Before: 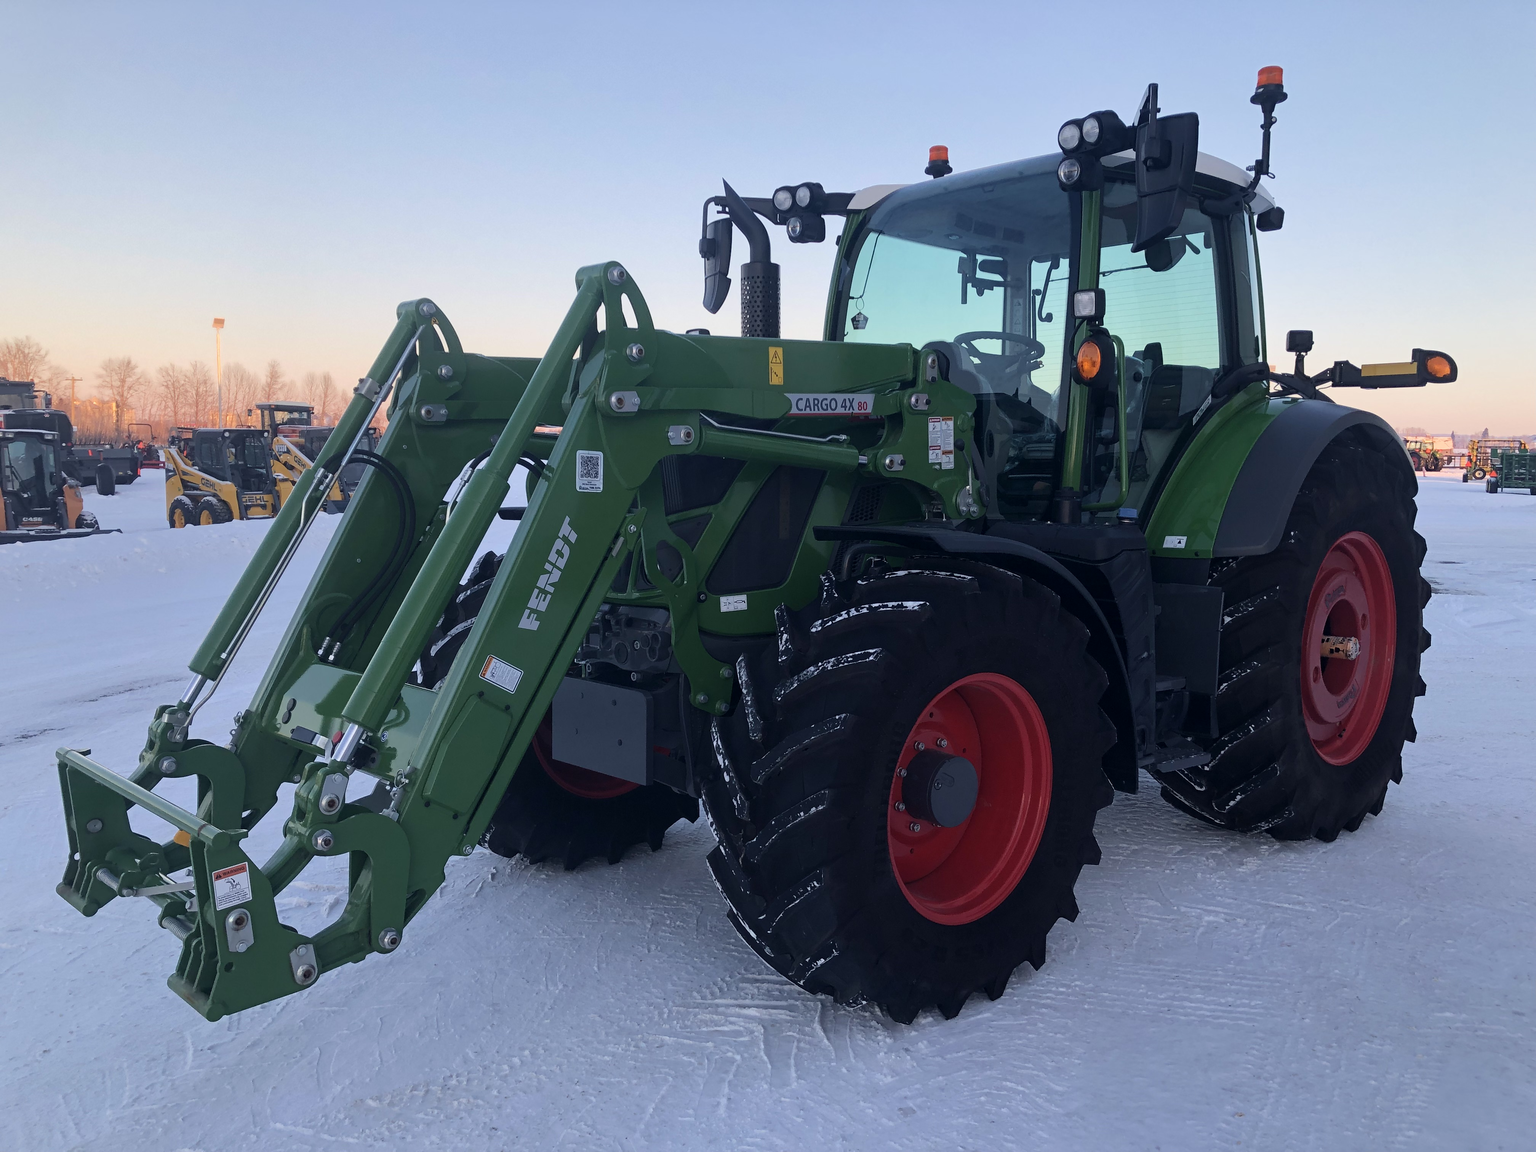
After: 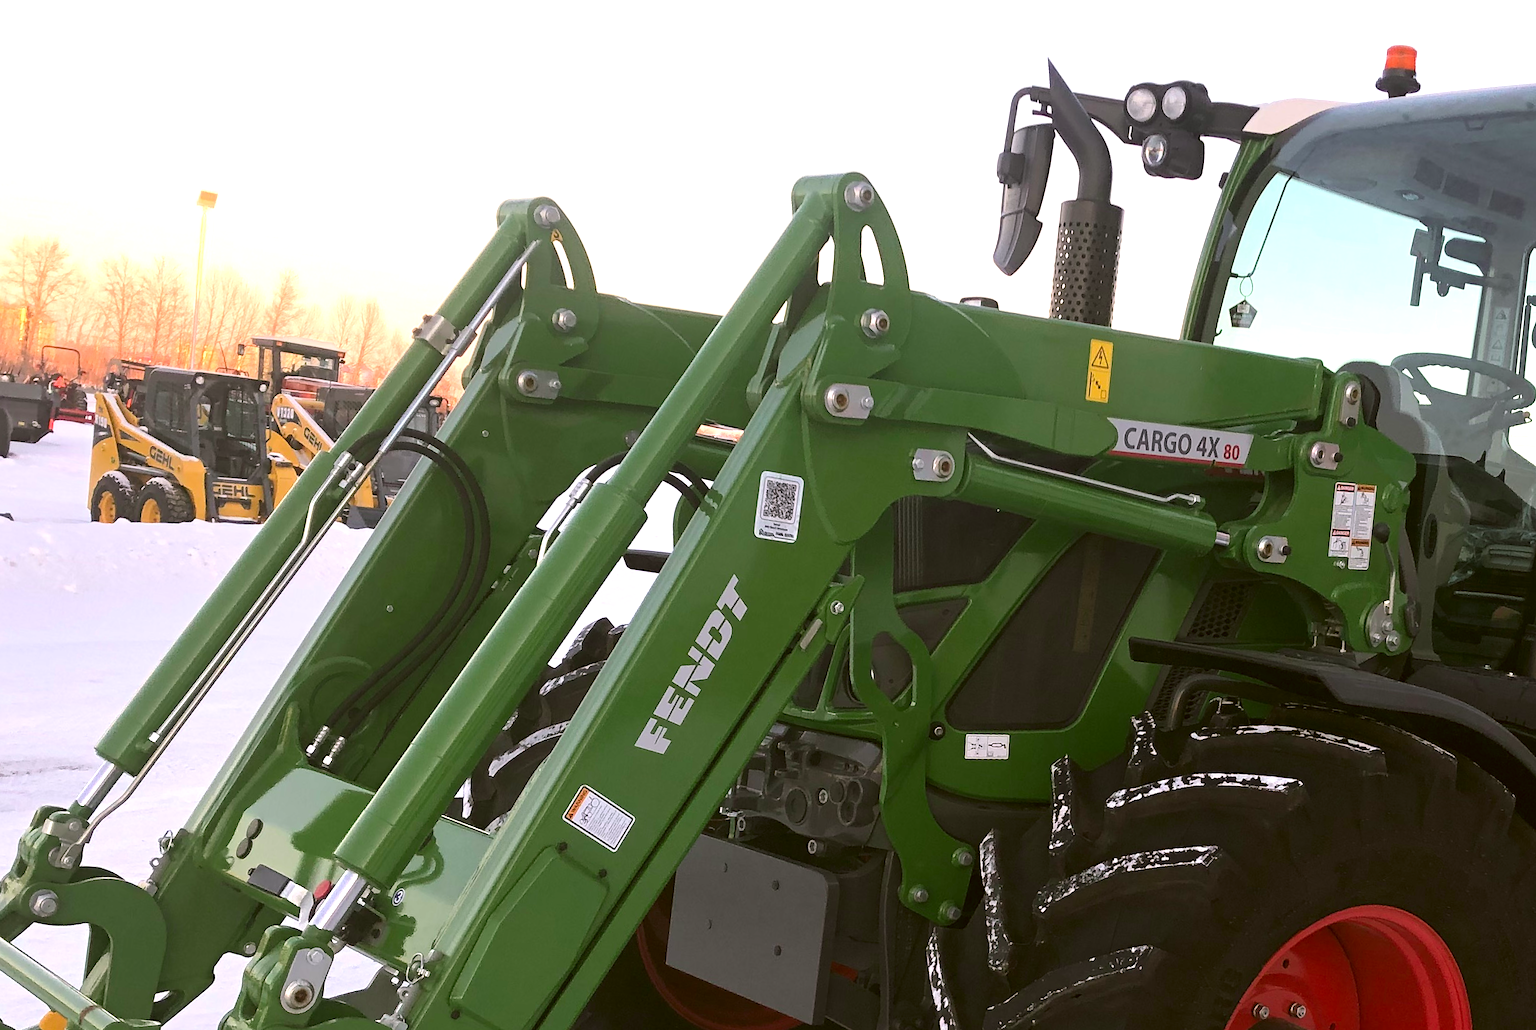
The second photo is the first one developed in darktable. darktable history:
exposure: black level correction 0, exposure 1 EV, compensate highlight preservation false
crop and rotate: angle -6.52°, left 1.969%, top 6.678%, right 27.565%, bottom 30.245%
color correction: highlights a* 8.36, highlights b* 15.22, shadows a* -0.634, shadows b* 27.15
